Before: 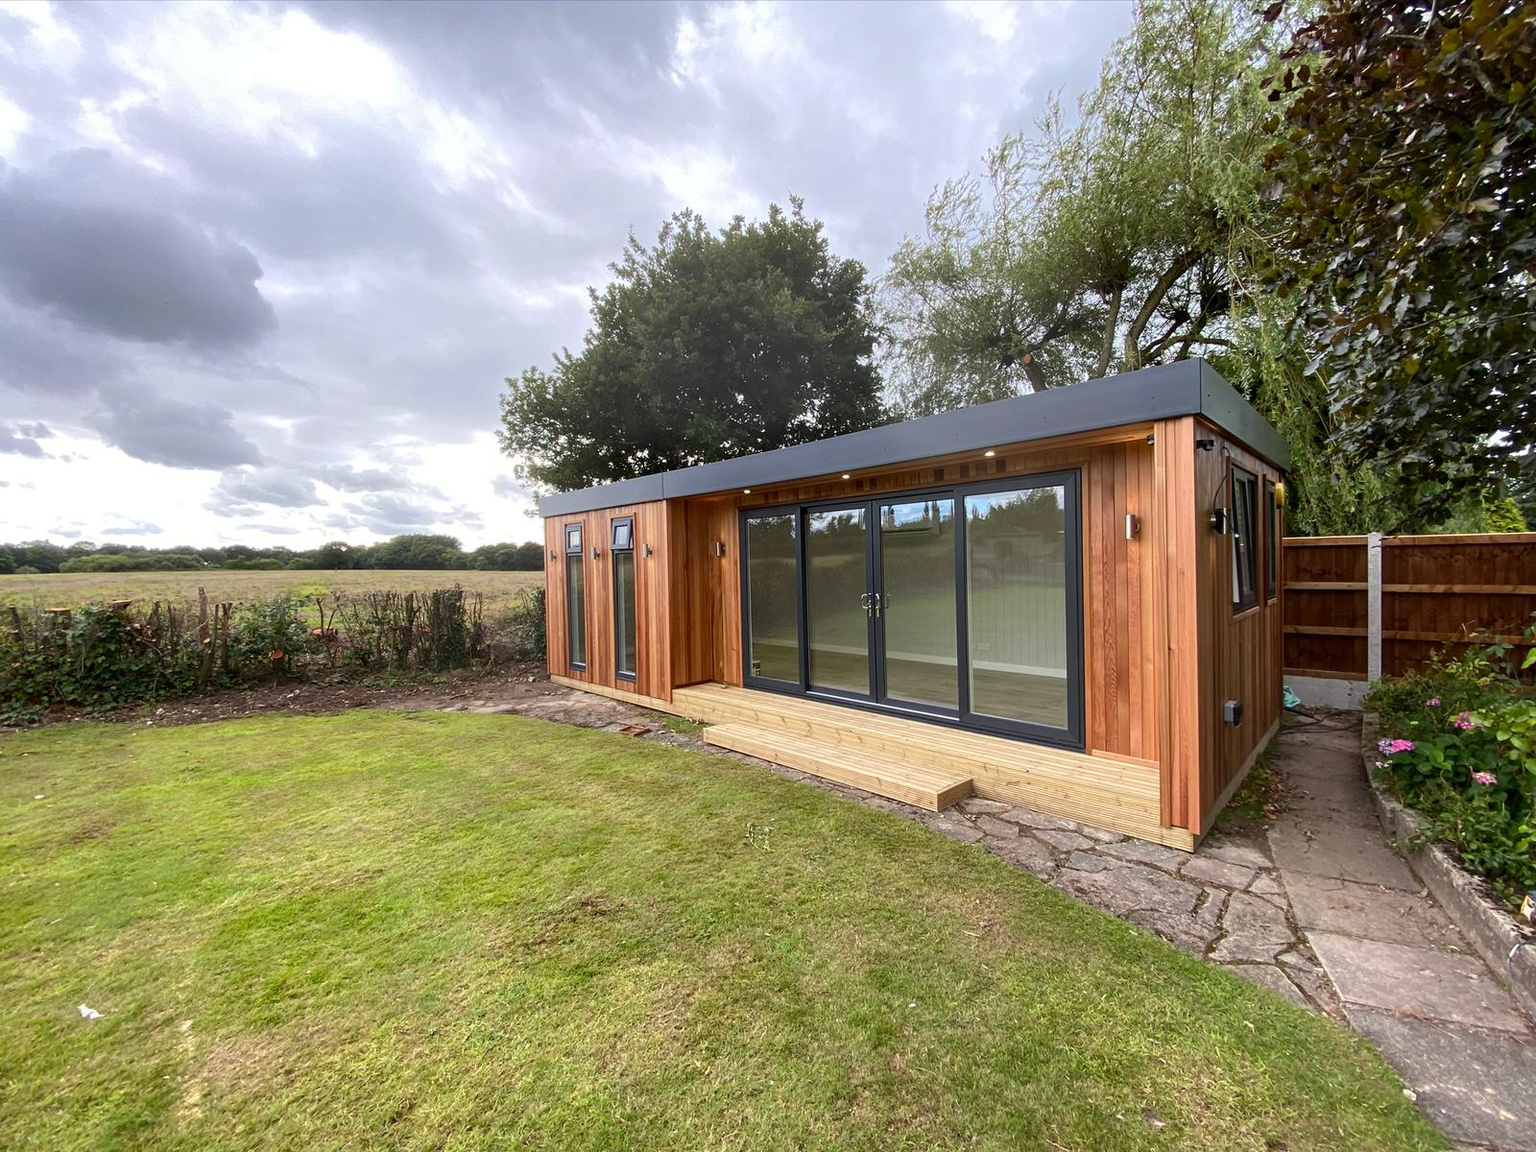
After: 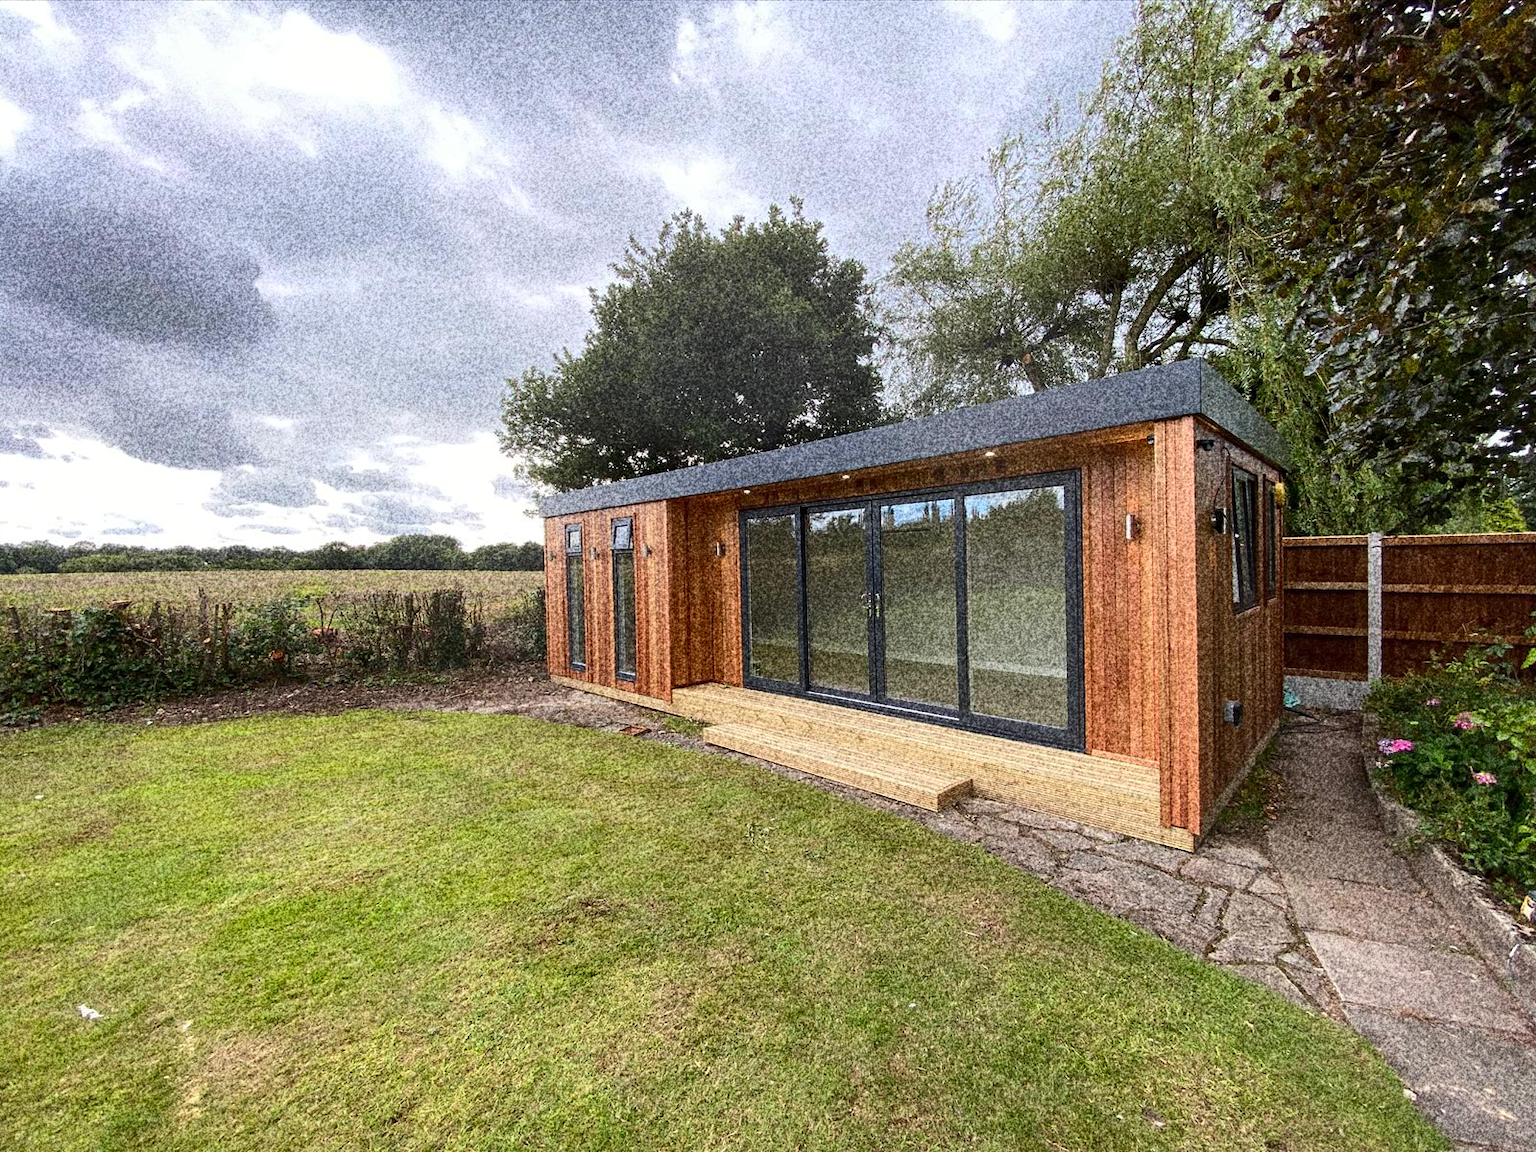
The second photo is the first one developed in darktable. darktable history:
grain: coarseness 30.02 ISO, strength 100%
local contrast: mode bilateral grid, contrast 20, coarseness 50, detail 102%, midtone range 0.2
